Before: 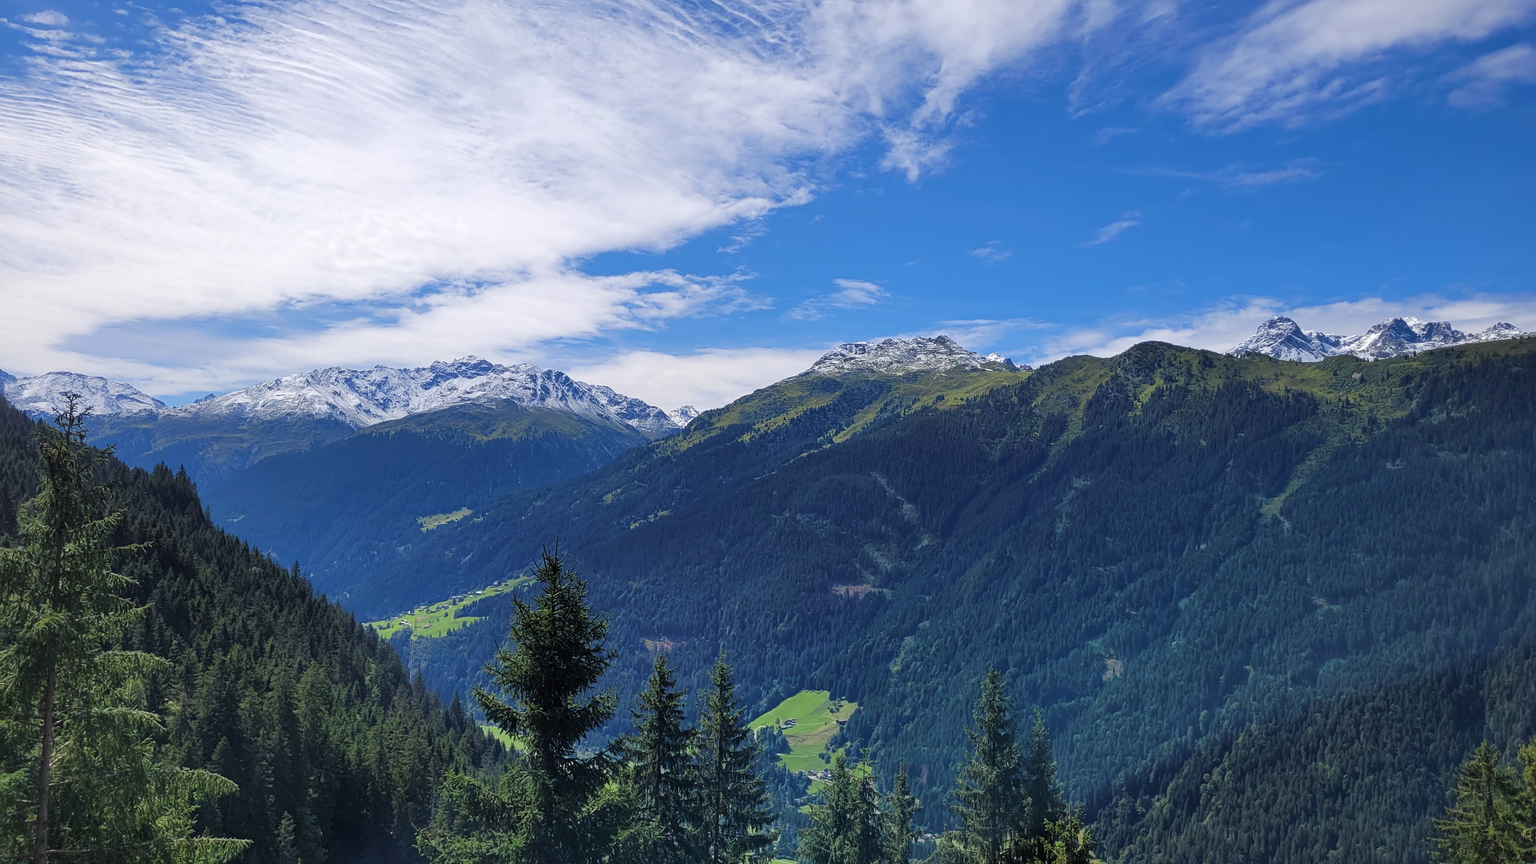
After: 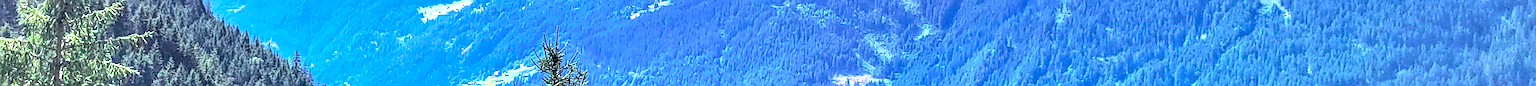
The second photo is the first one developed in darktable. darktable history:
local contrast: highlights 60%, shadows 60%, detail 160%
color balance rgb: perceptual saturation grading › global saturation 30%, global vibrance 10%
crop and rotate: top 59.084%, bottom 30.916%
exposure: black level correction 0.001, exposure 2 EV, compensate highlight preservation false
sharpen: on, module defaults
contrast brightness saturation: contrast 0.1, brightness 0.3, saturation 0.14
color calibration: illuminant as shot in camera, x 0.358, y 0.373, temperature 4628.91 K
